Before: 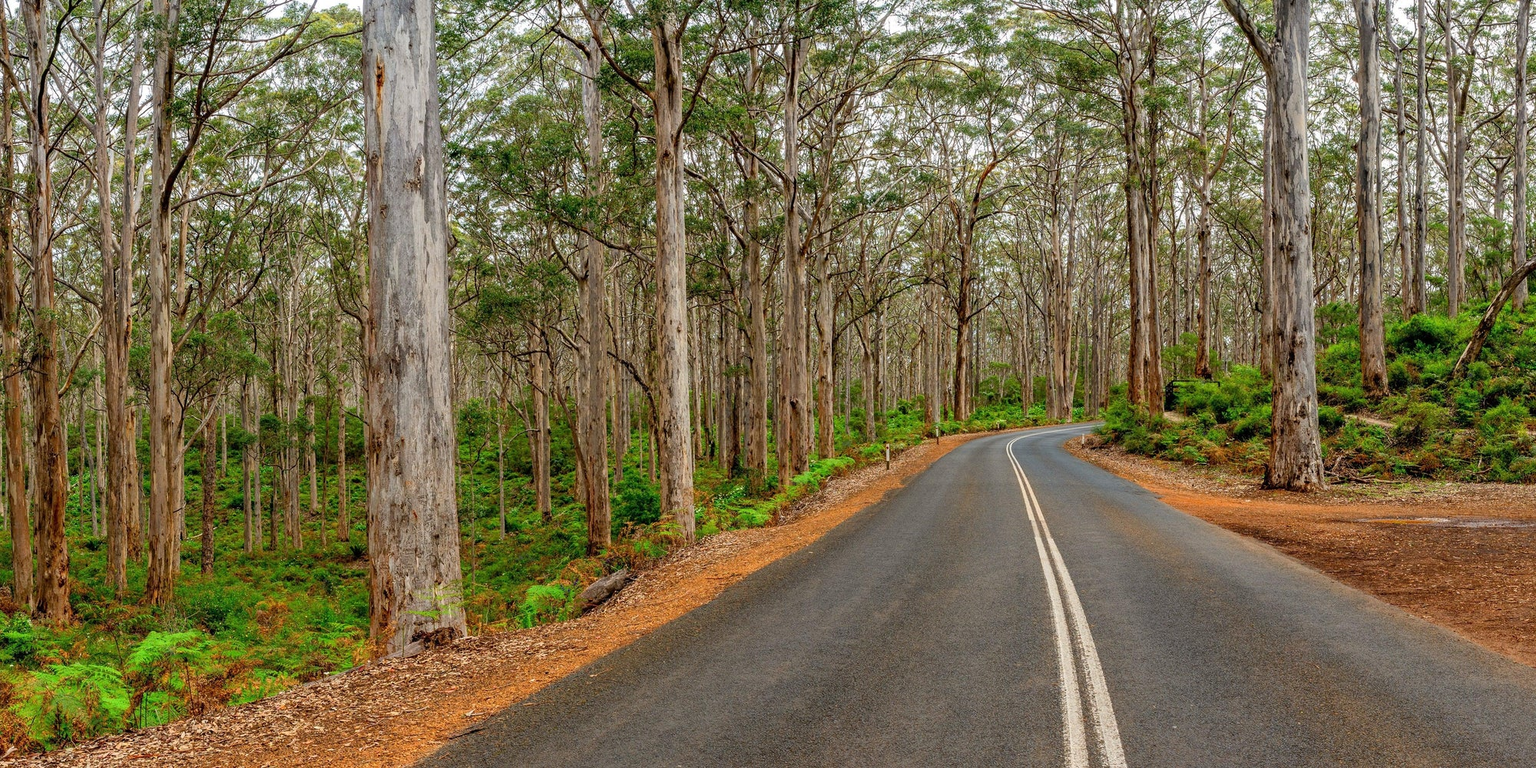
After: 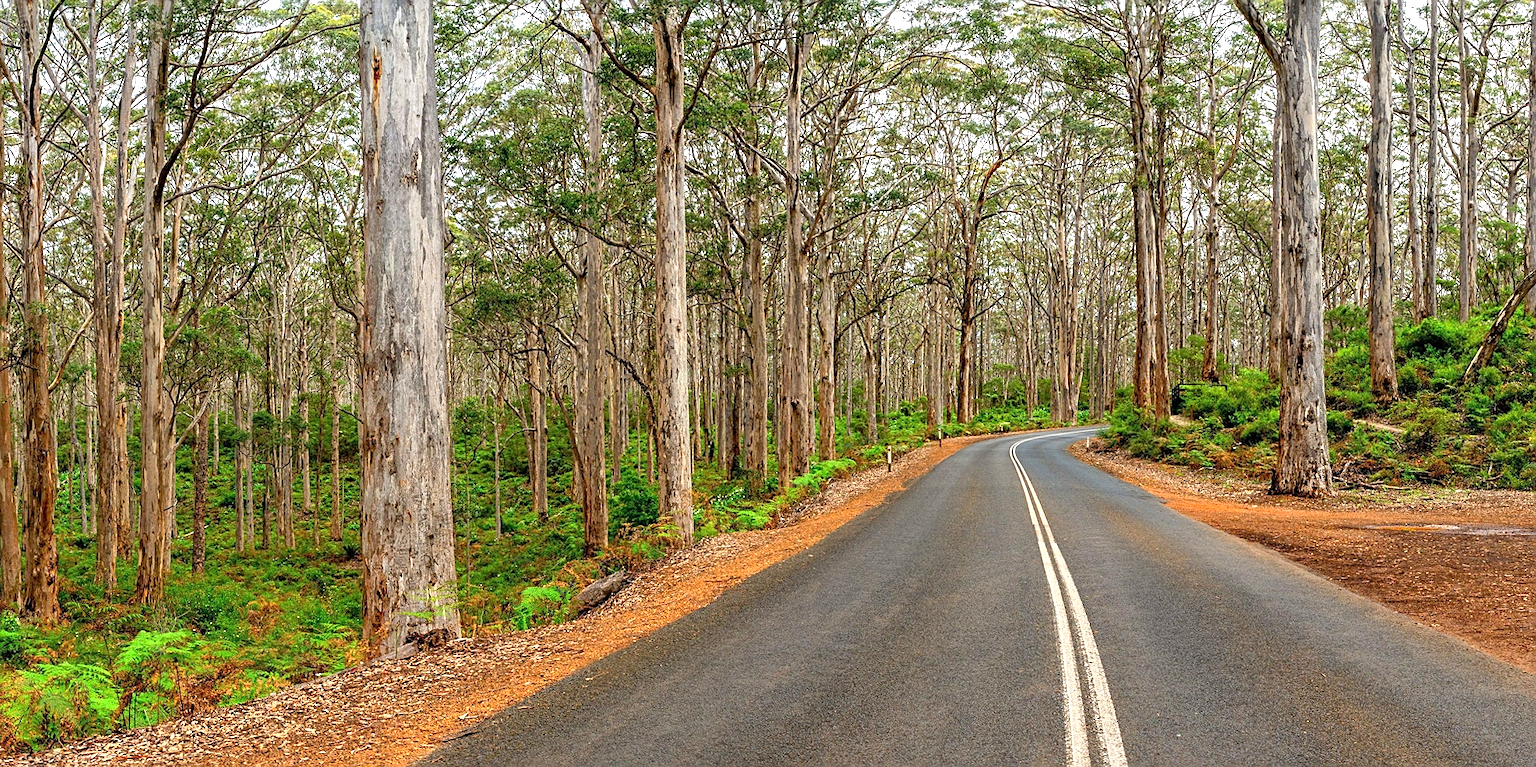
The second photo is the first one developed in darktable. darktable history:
crop and rotate: angle -0.409°
sharpen: on, module defaults
exposure: exposure 0.602 EV, compensate exposure bias true, compensate highlight preservation false
base curve: curves: ch0 [(0, 0) (0.472, 0.455) (1, 1)], preserve colors none
